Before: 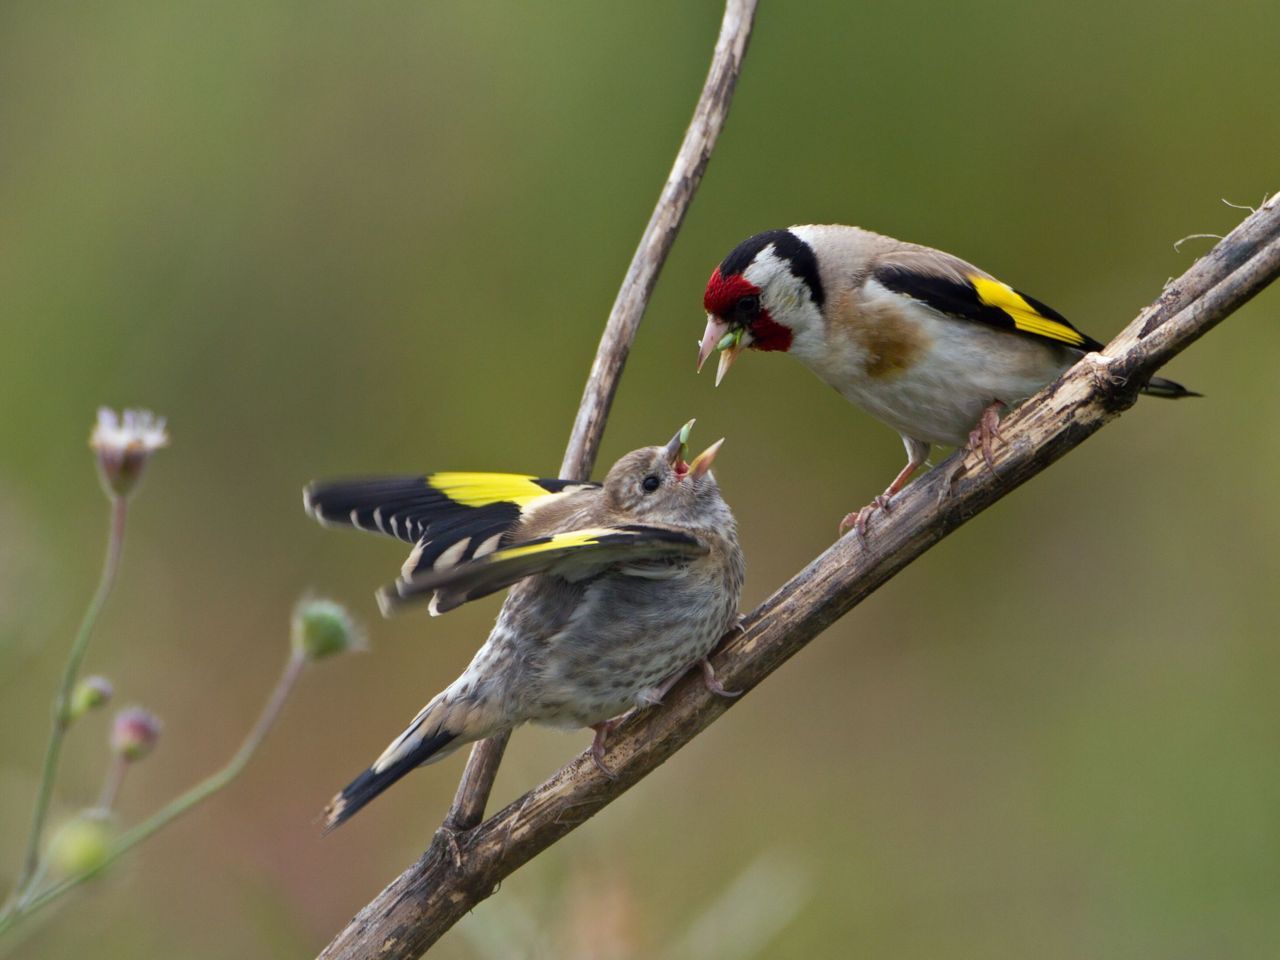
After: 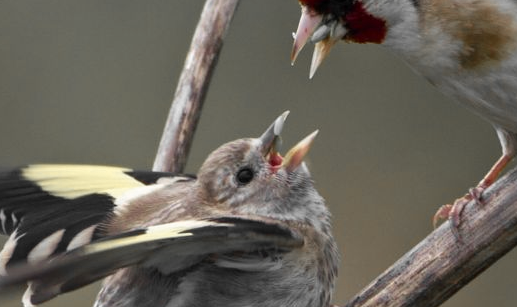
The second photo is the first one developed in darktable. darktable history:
crop: left 31.751%, top 32.172%, right 27.8%, bottom 35.83%
color zones: curves: ch0 [(0, 0.447) (0.184, 0.543) (0.323, 0.476) (0.429, 0.445) (0.571, 0.443) (0.714, 0.451) (0.857, 0.452) (1, 0.447)]; ch1 [(0, 0.464) (0.176, 0.46) (0.287, 0.177) (0.429, 0.002) (0.571, 0) (0.714, 0) (0.857, 0) (1, 0.464)], mix 20%
